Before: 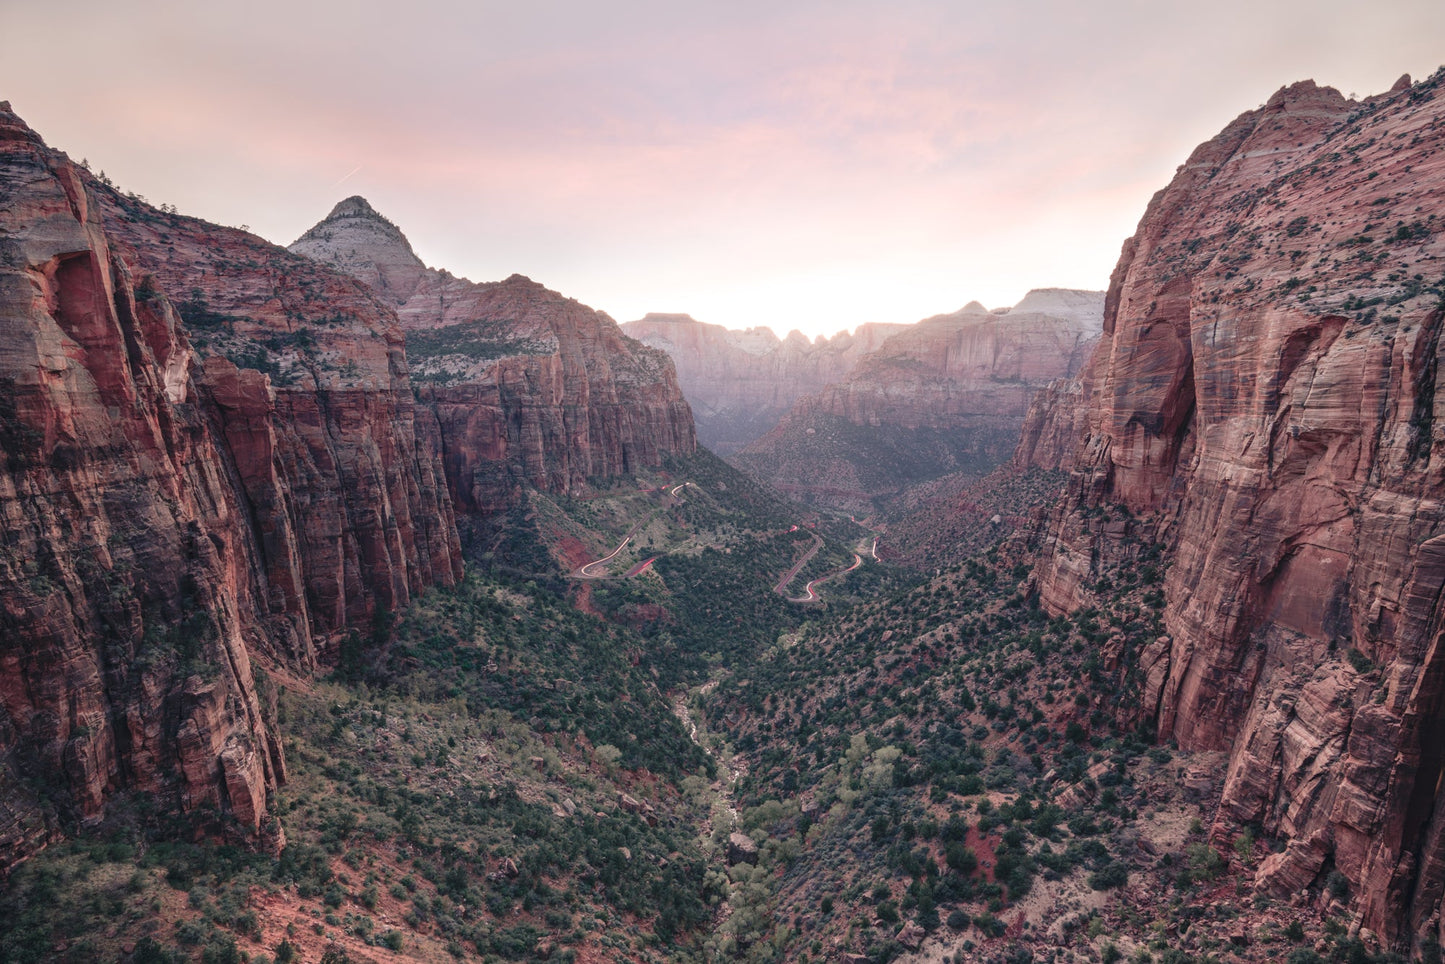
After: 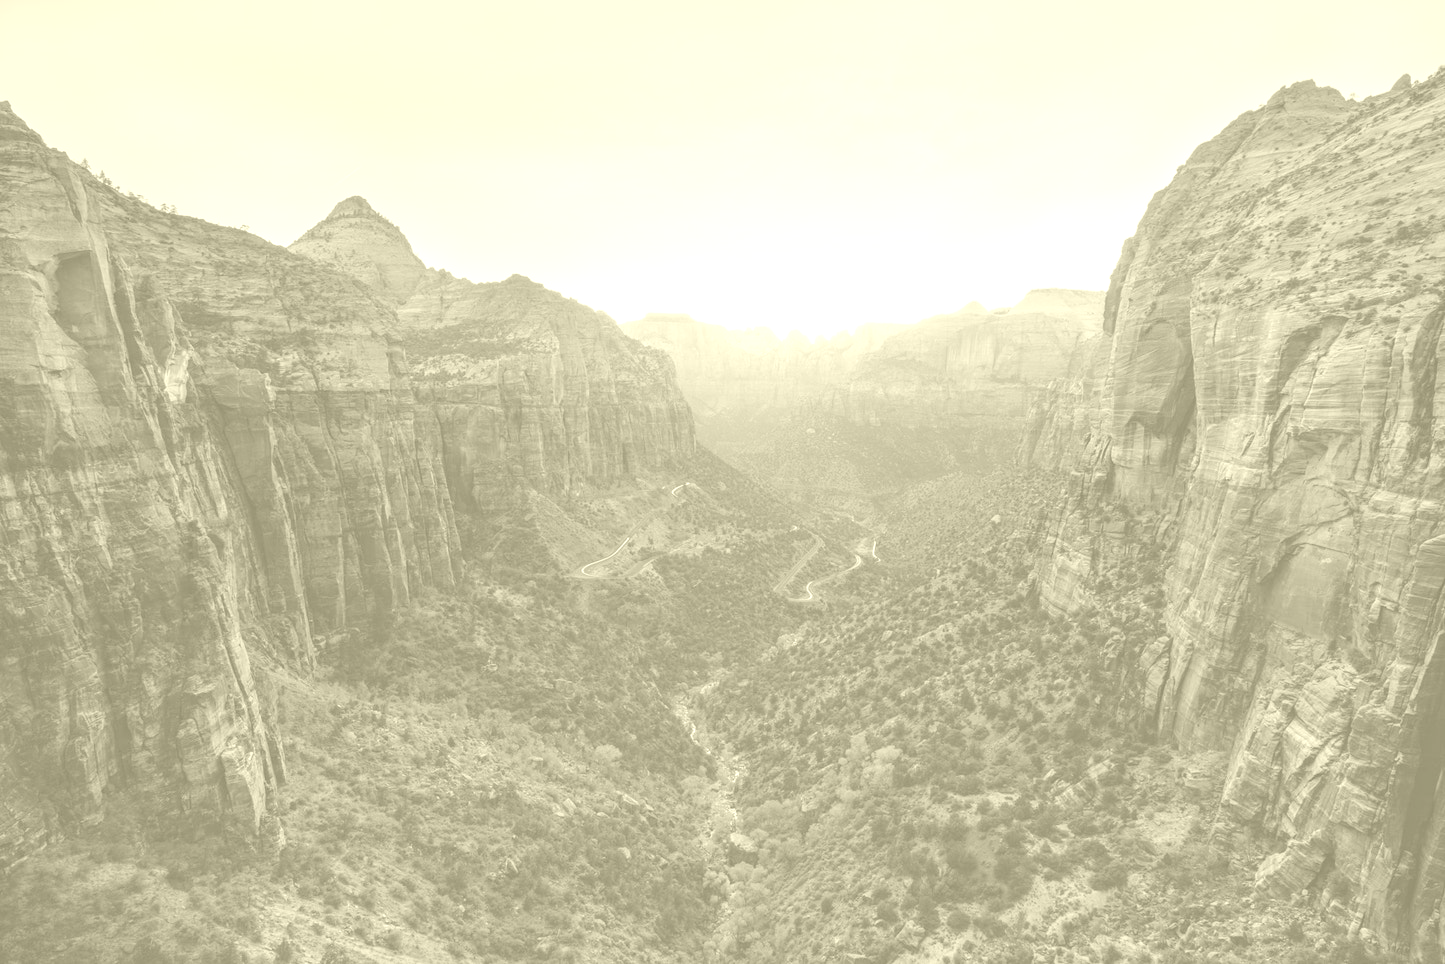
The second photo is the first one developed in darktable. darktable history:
exposure: exposure 0.493 EV, compensate highlight preservation false
colorize: hue 43.2°, saturation 40%, version 1
contrast brightness saturation: contrast -0.02, brightness -0.01, saturation 0.03
